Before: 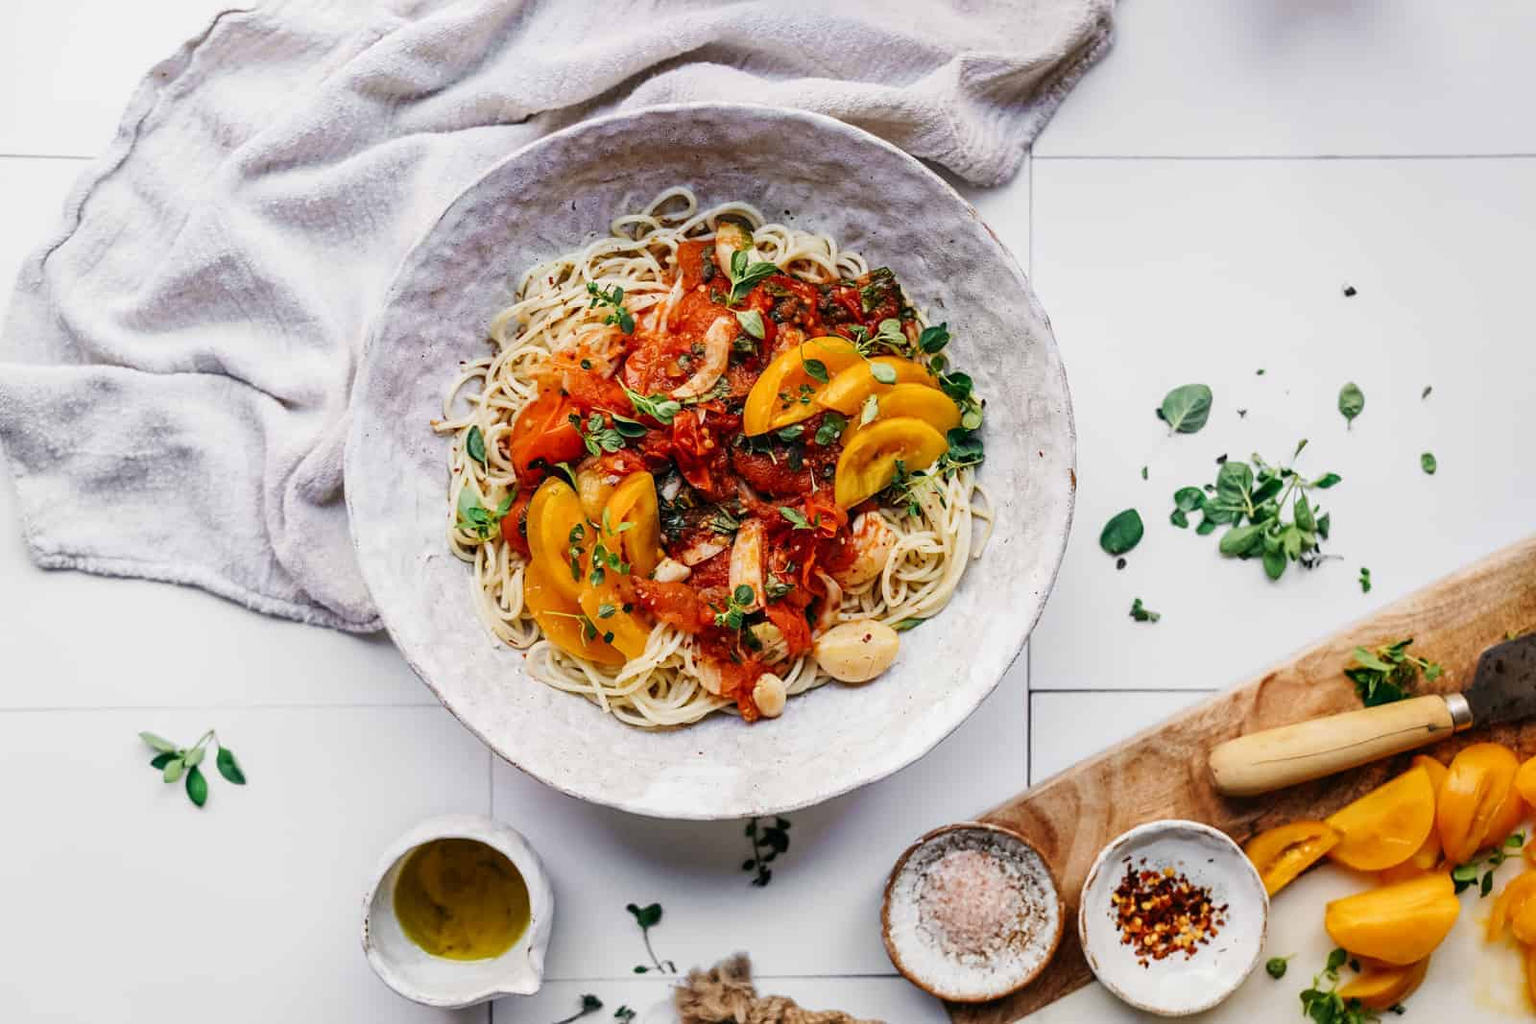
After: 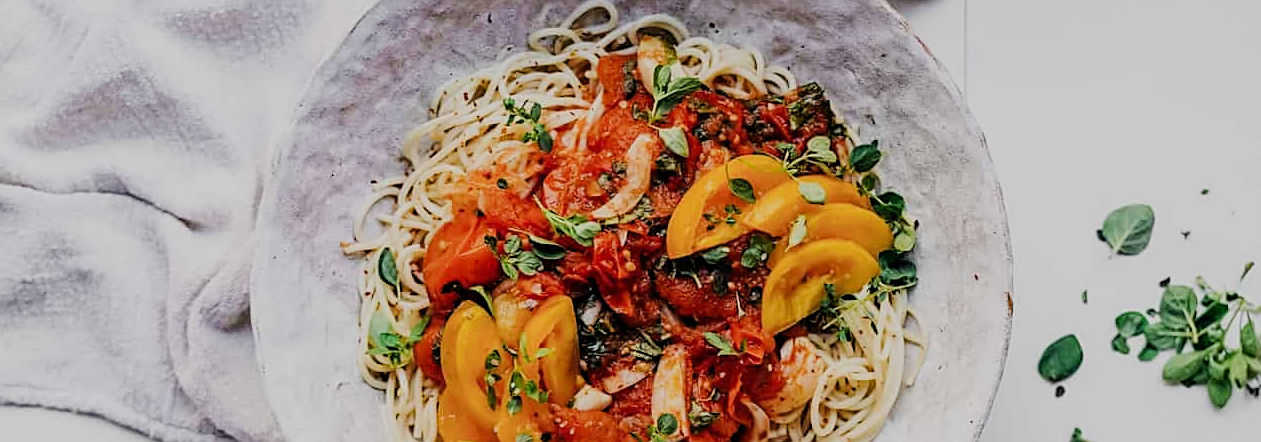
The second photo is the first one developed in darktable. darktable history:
filmic rgb: black relative exposure -7.65 EV, white relative exposure 4.56 EV, hardness 3.61
sharpen: on, module defaults
crop: left 6.795%, top 18.44%, right 14.353%, bottom 40.114%
